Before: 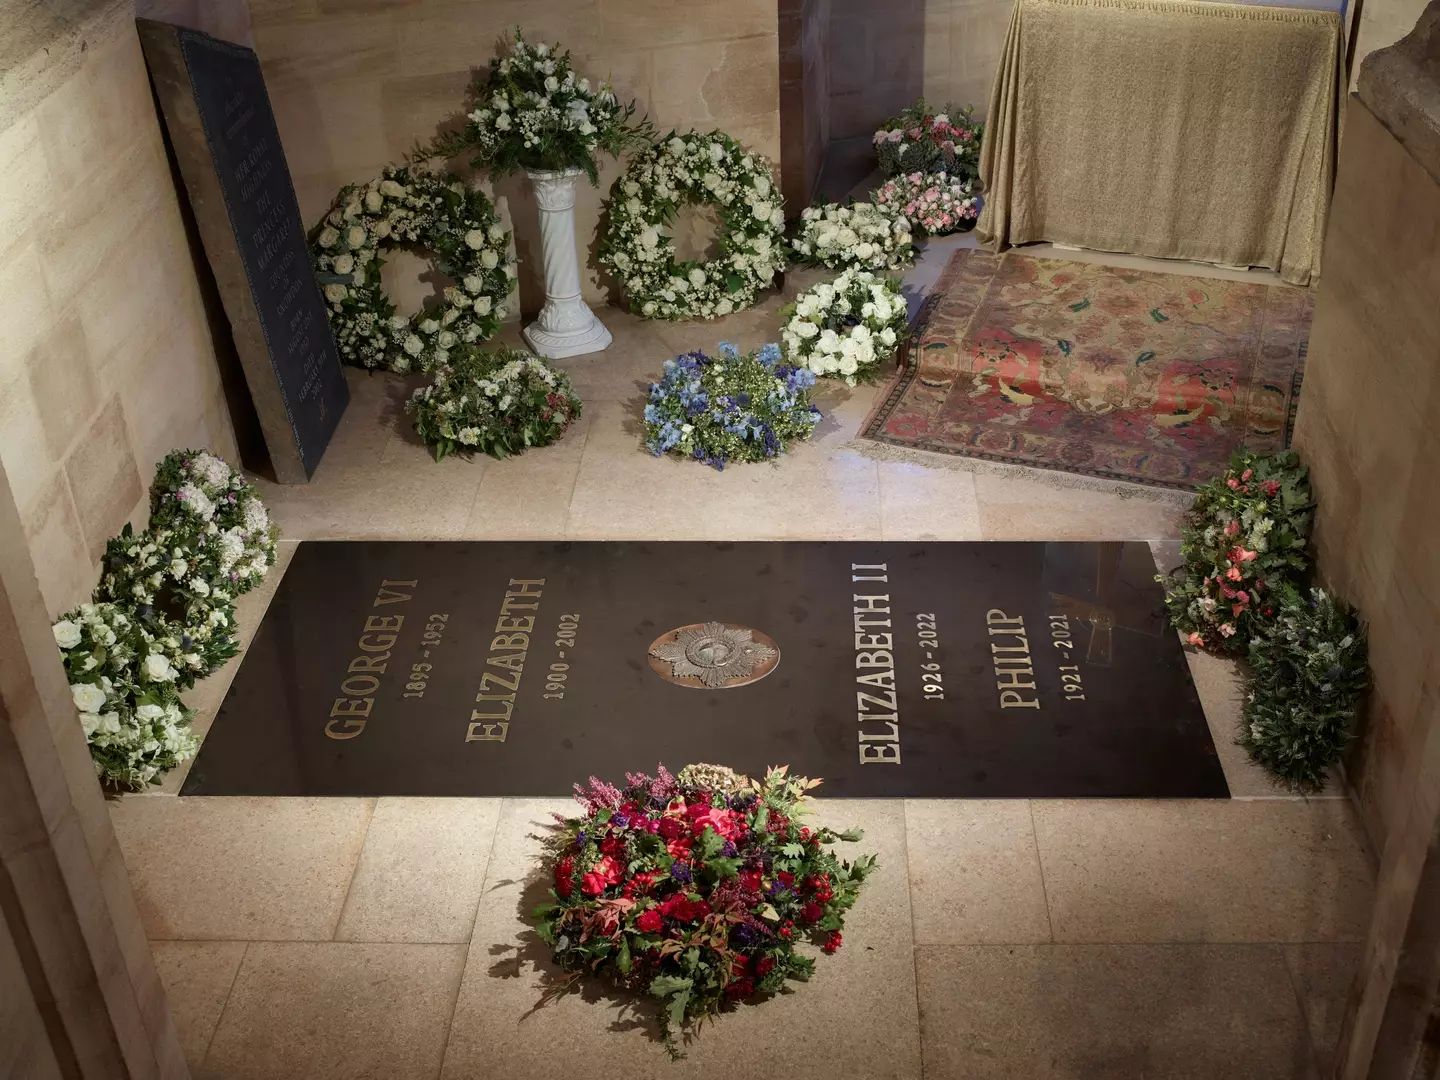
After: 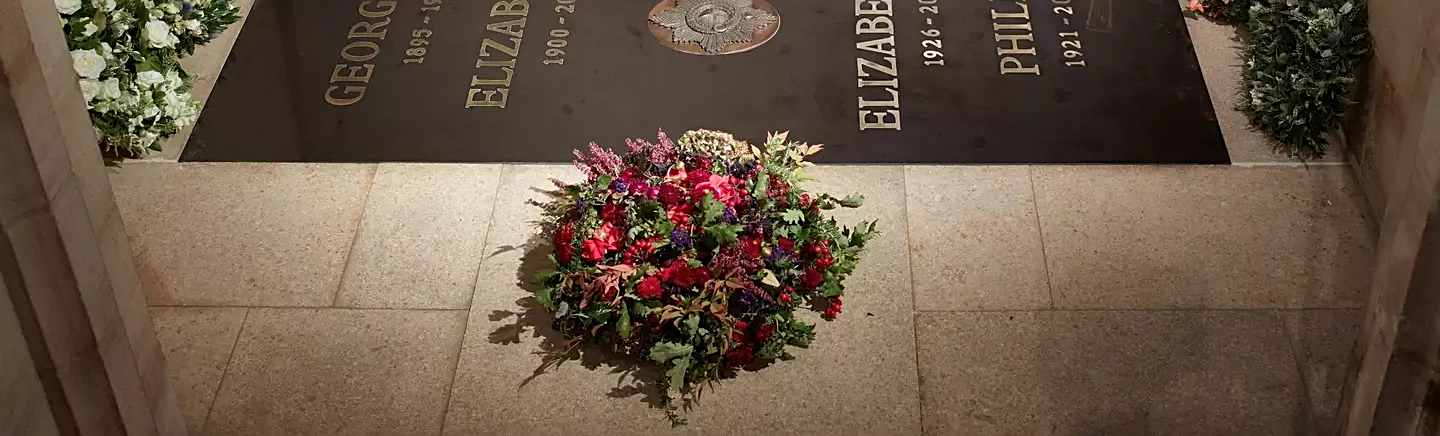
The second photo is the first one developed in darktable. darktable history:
tone equalizer: mask exposure compensation -0.509 EV
sharpen: on, module defaults
crop and rotate: top 58.833%, bottom 0.749%
shadows and highlights: radius 125.81, shadows 30.26, highlights -30.7, low approximation 0.01, soften with gaussian
